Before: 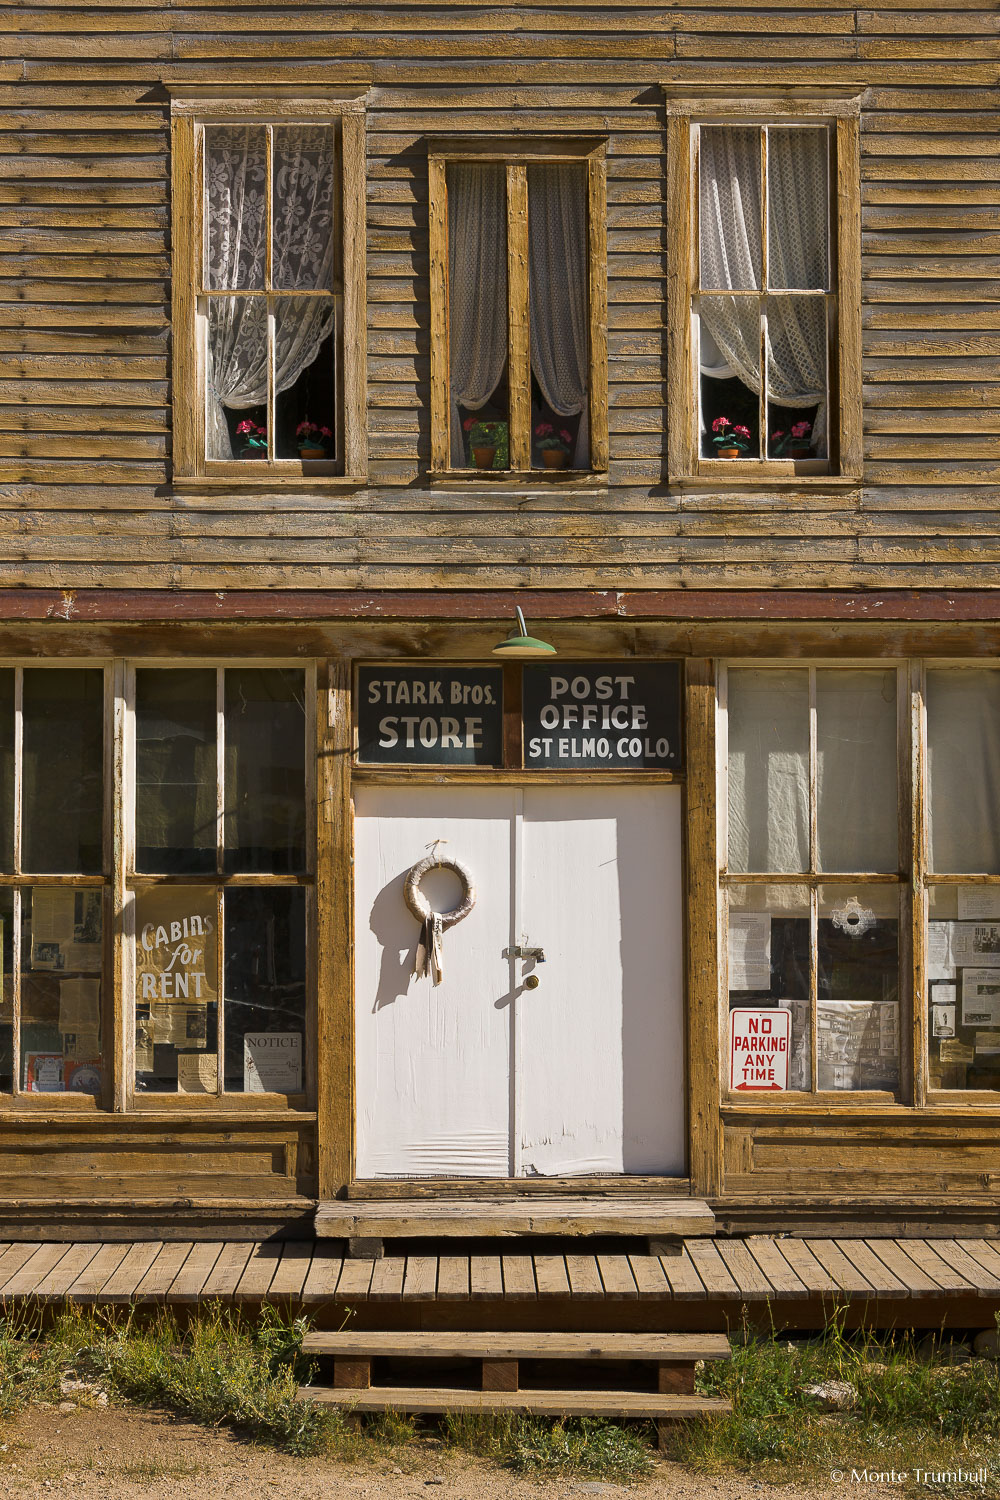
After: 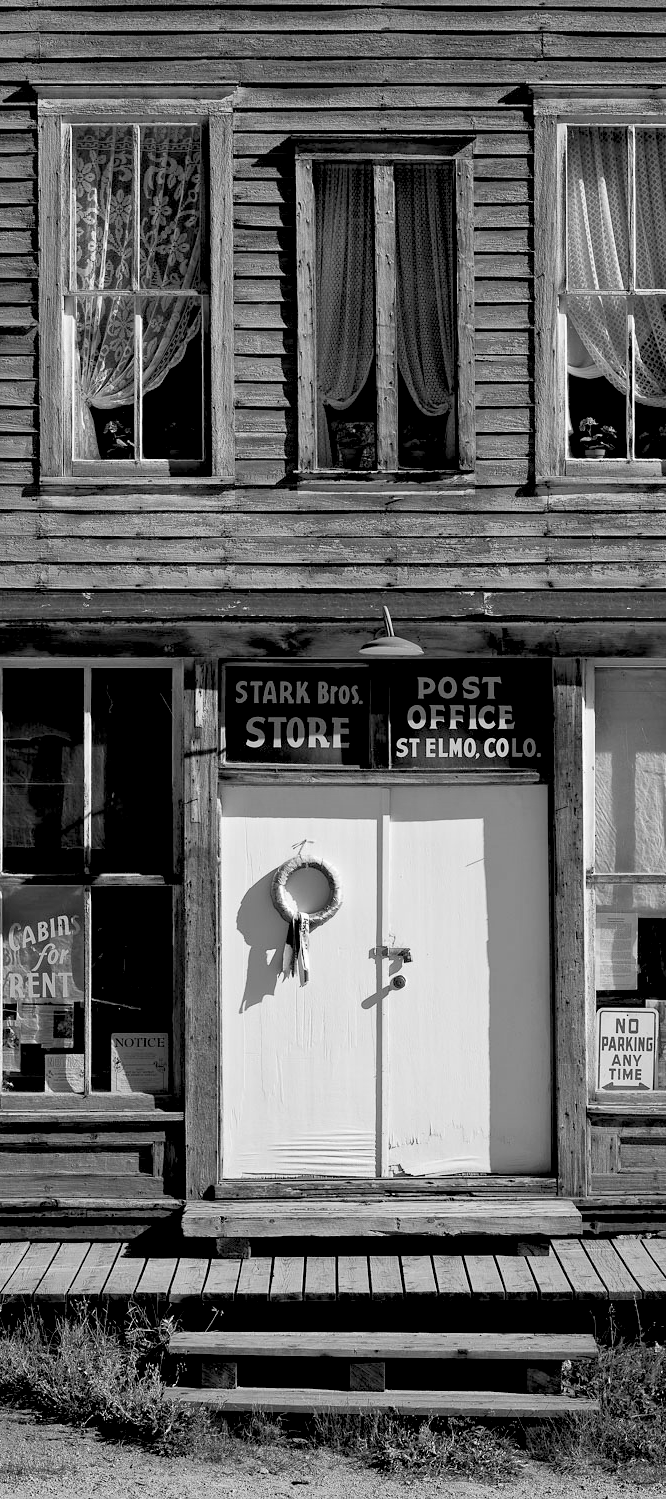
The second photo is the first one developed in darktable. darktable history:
rgb levels: levels [[0.029, 0.461, 0.922], [0, 0.5, 1], [0, 0.5, 1]]
crop and rotate: left 13.342%, right 19.991%
monochrome: a 32, b 64, size 2.3
